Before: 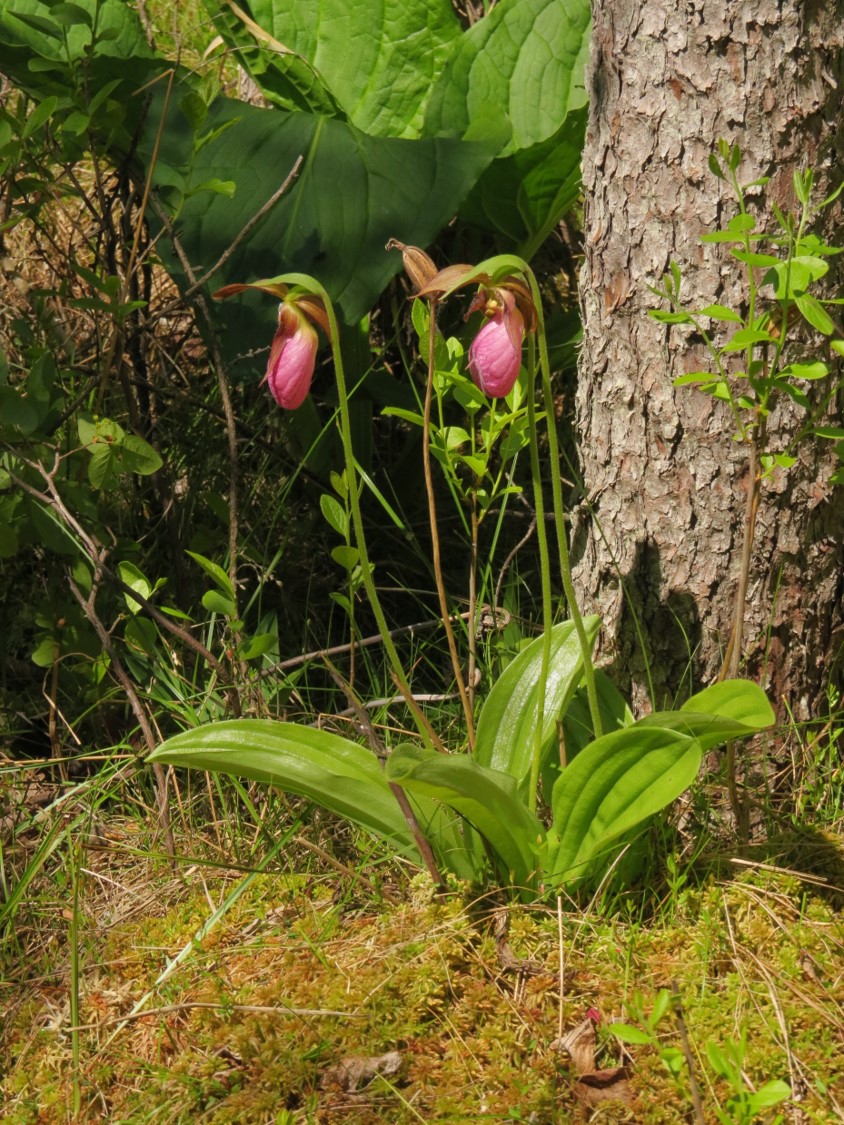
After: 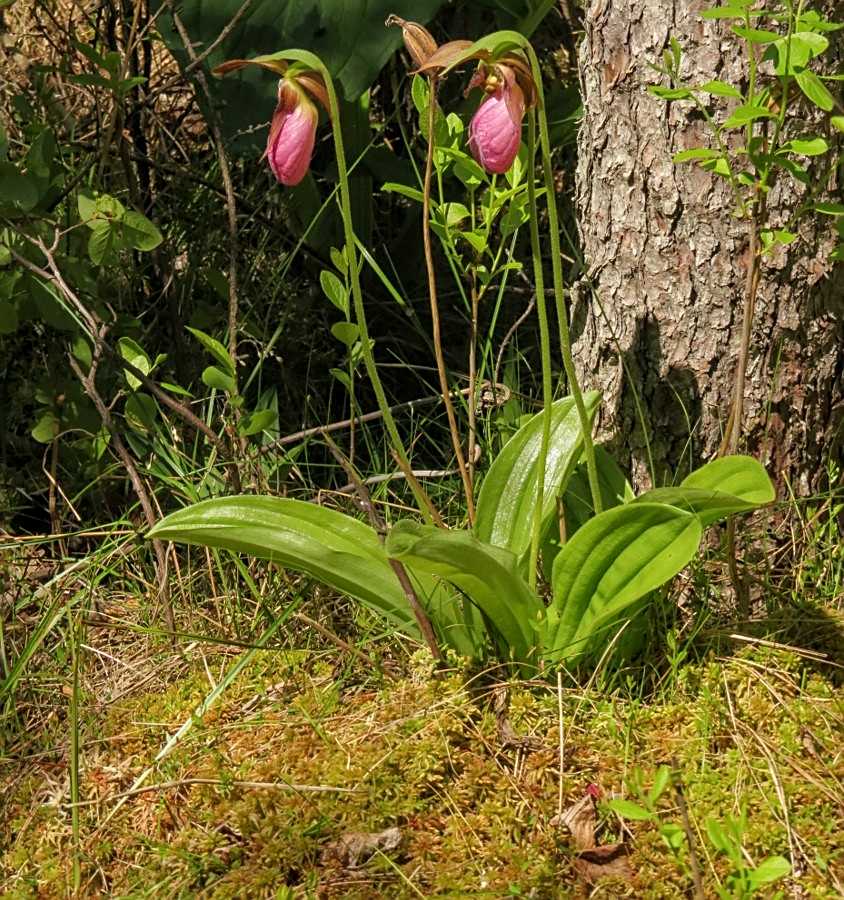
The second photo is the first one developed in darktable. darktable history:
exposure: compensate highlight preservation false
crop and rotate: top 19.998%
local contrast: on, module defaults
sharpen: on, module defaults
